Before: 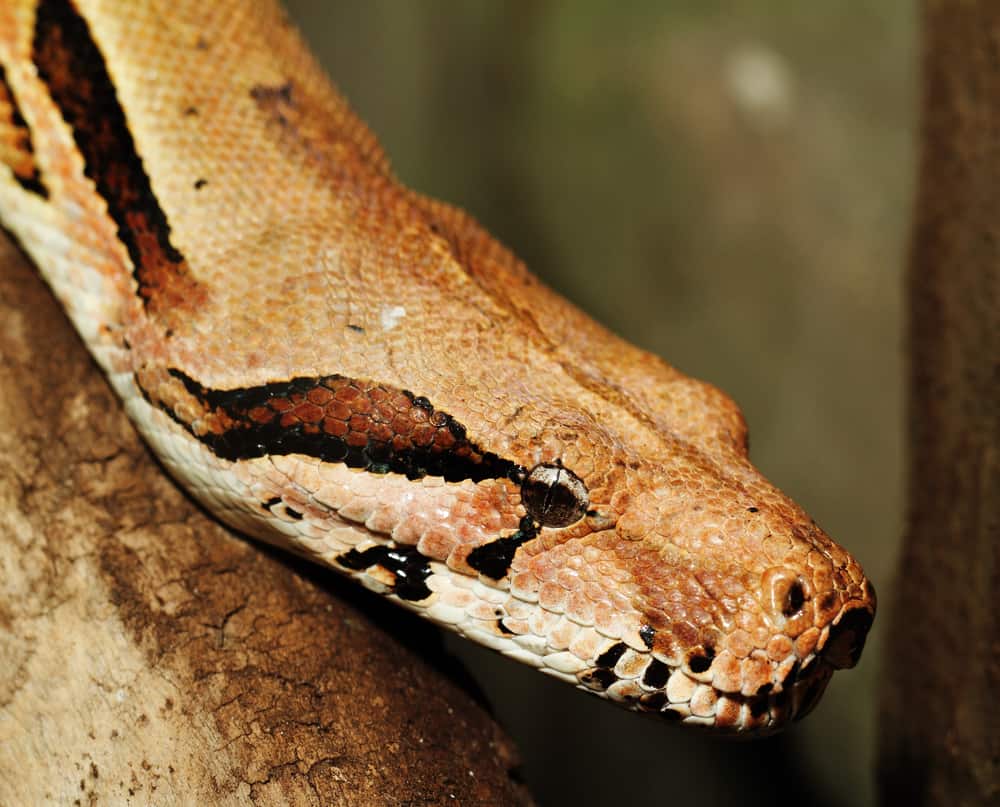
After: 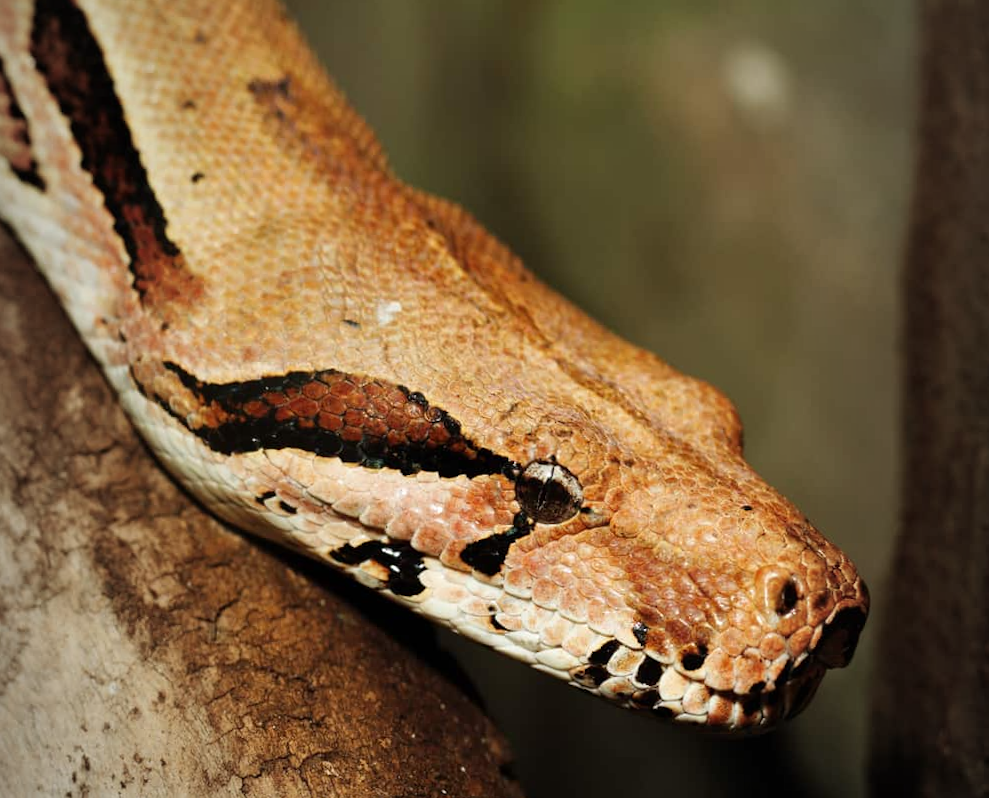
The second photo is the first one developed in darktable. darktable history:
crop and rotate: angle -0.5°
vignetting: fall-off start 97%, fall-off radius 100%, width/height ratio 0.609, unbound false
